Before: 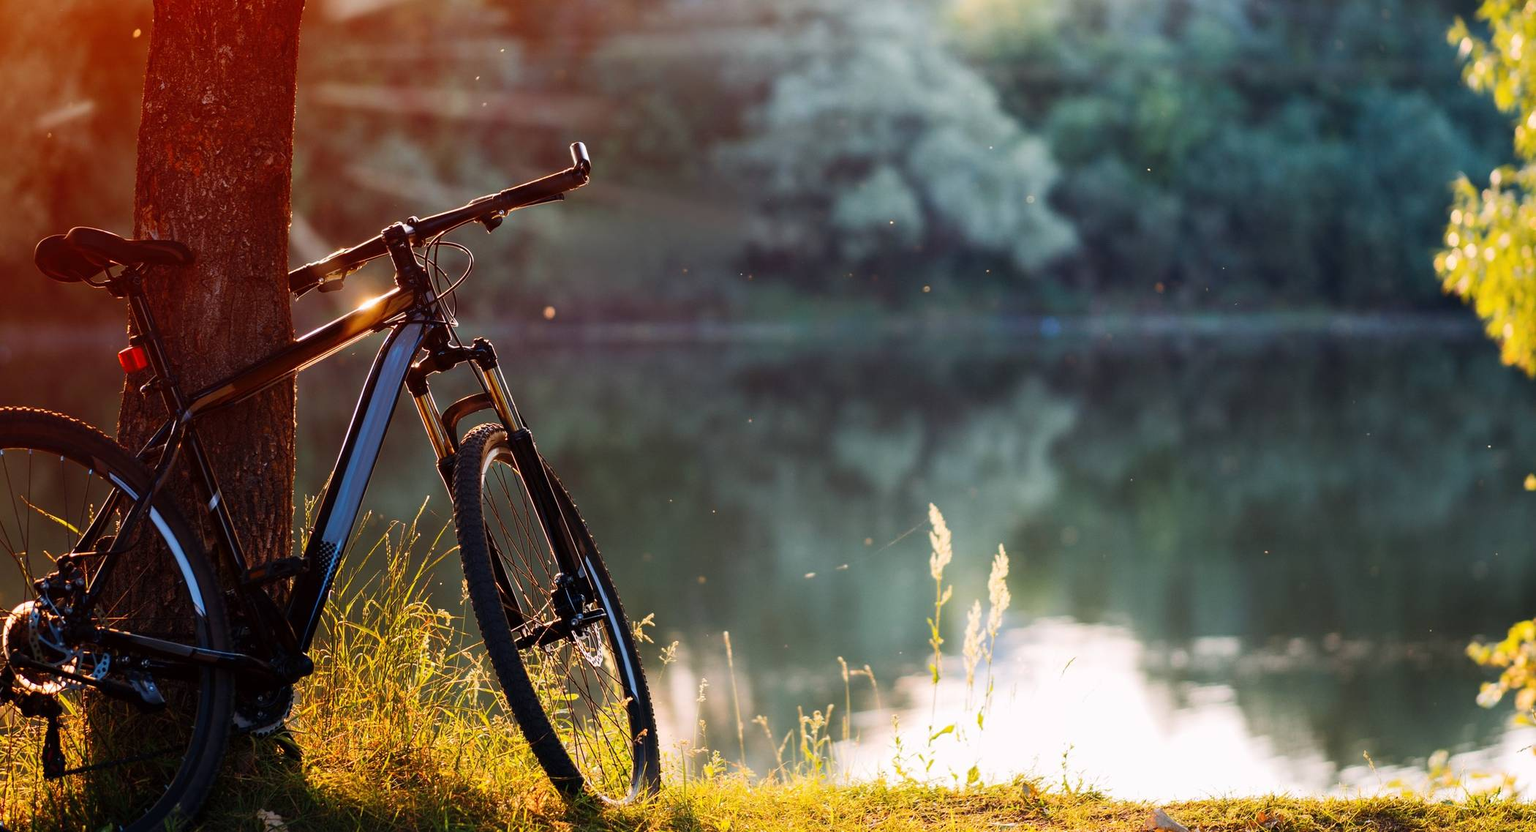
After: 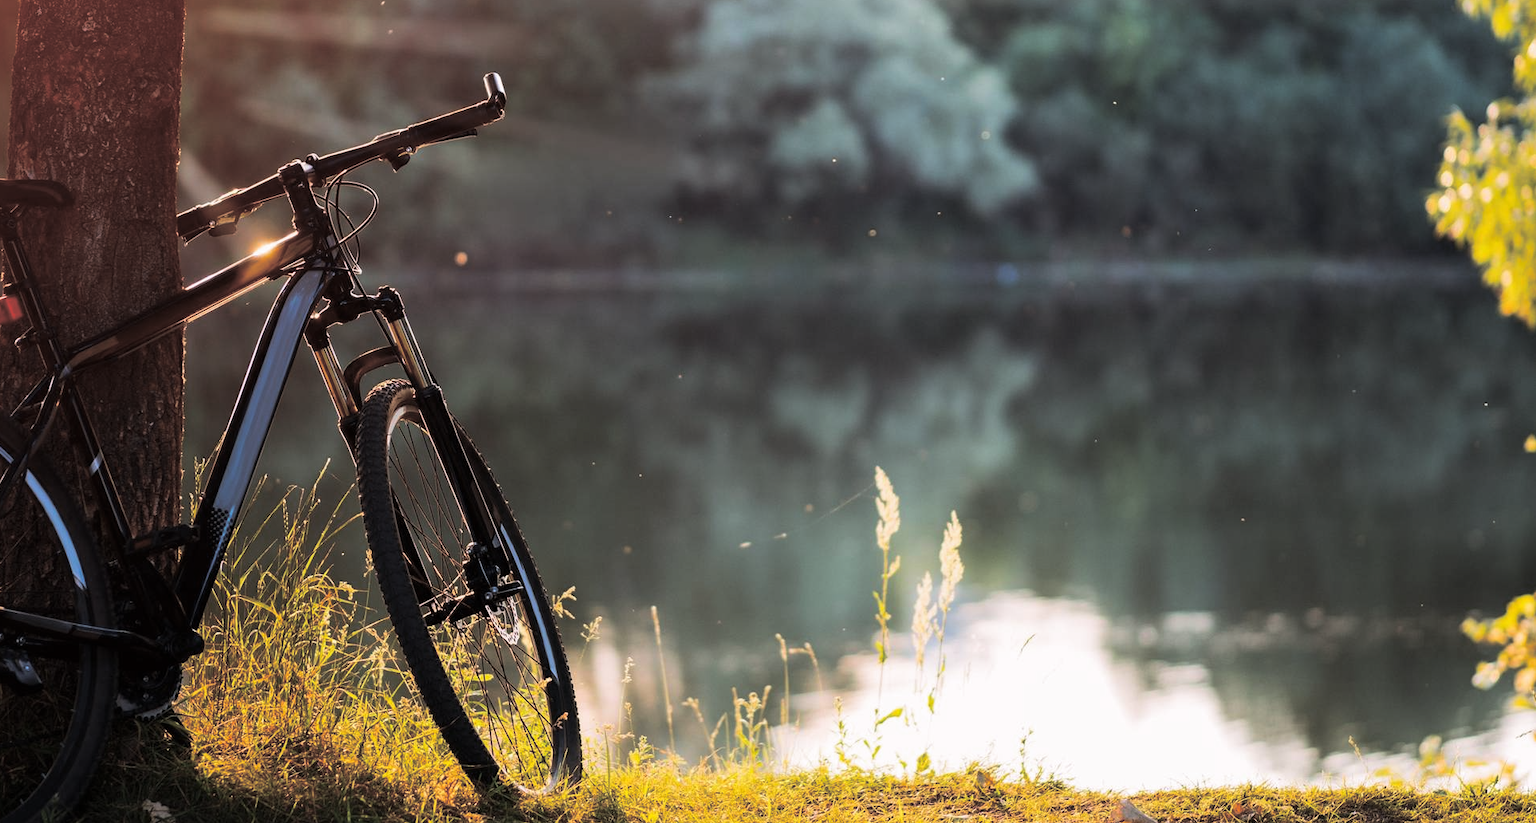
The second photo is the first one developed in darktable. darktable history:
crop and rotate: left 8.262%, top 9.226%
split-toning: shadows › hue 36°, shadows › saturation 0.05, highlights › hue 10.8°, highlights › saturation 0.15, compress 40%
